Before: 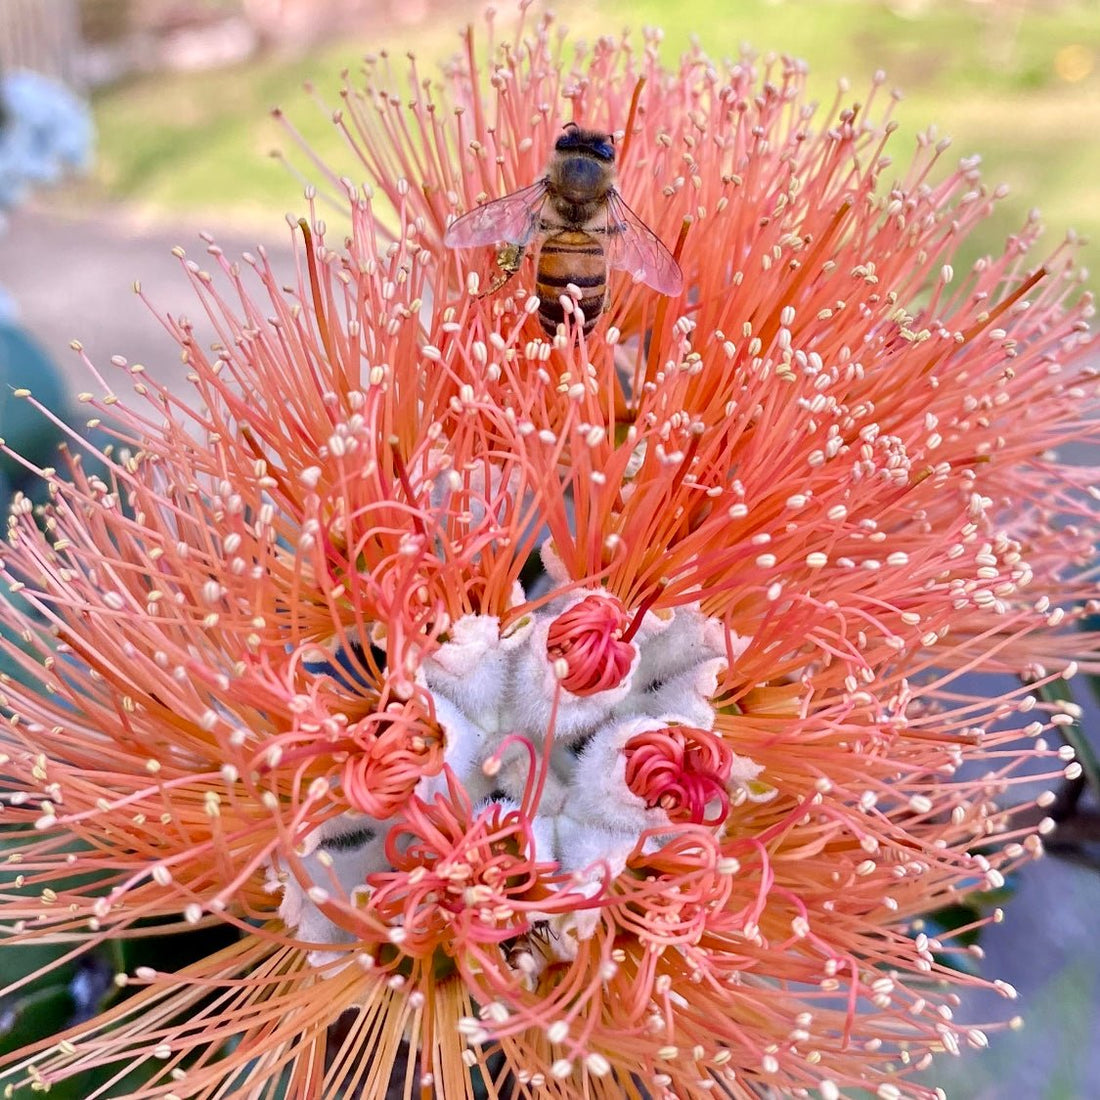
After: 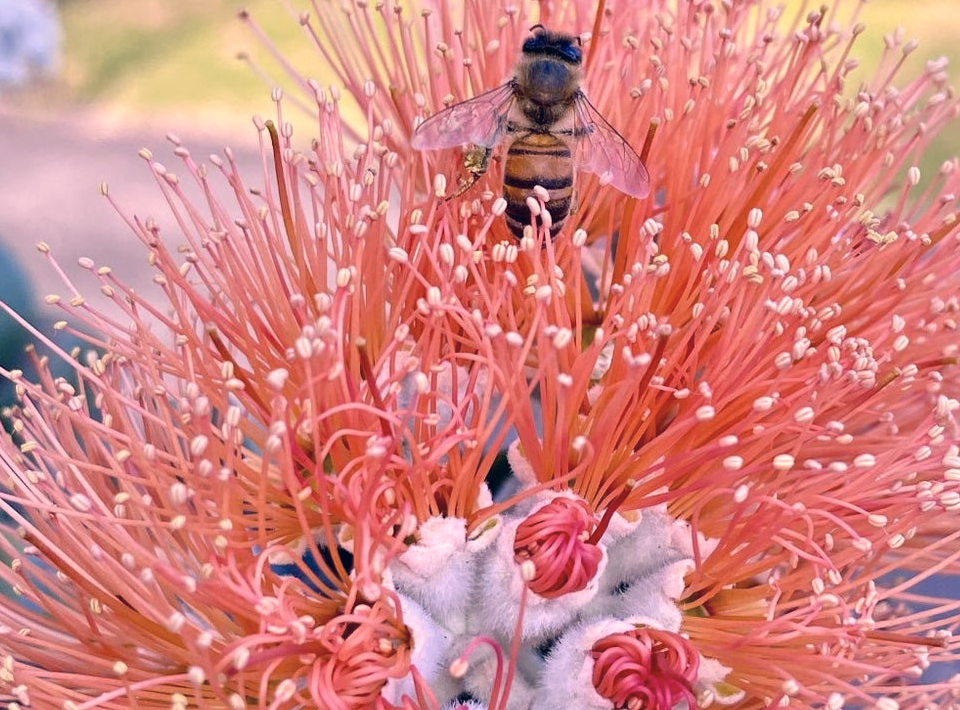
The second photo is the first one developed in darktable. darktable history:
color correction: highlights a* 14.46, highlights b* 5.85, shadows a* -5.53, shadows b* -15.24, saturation 0.85
crop: left 3.015%, top 8.969%, right 9.647%, bottom 26.457%
